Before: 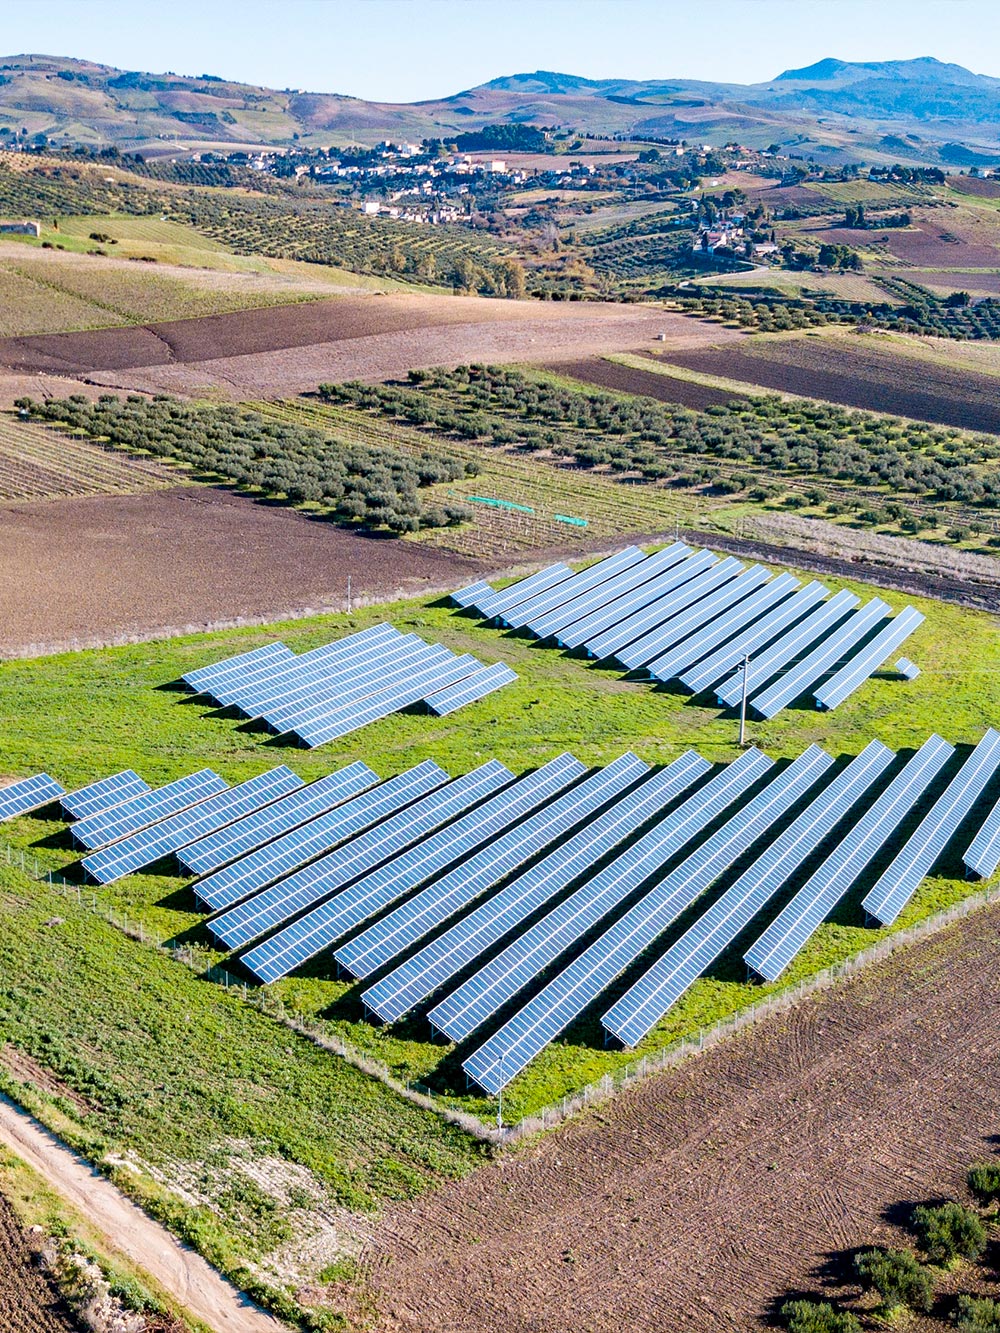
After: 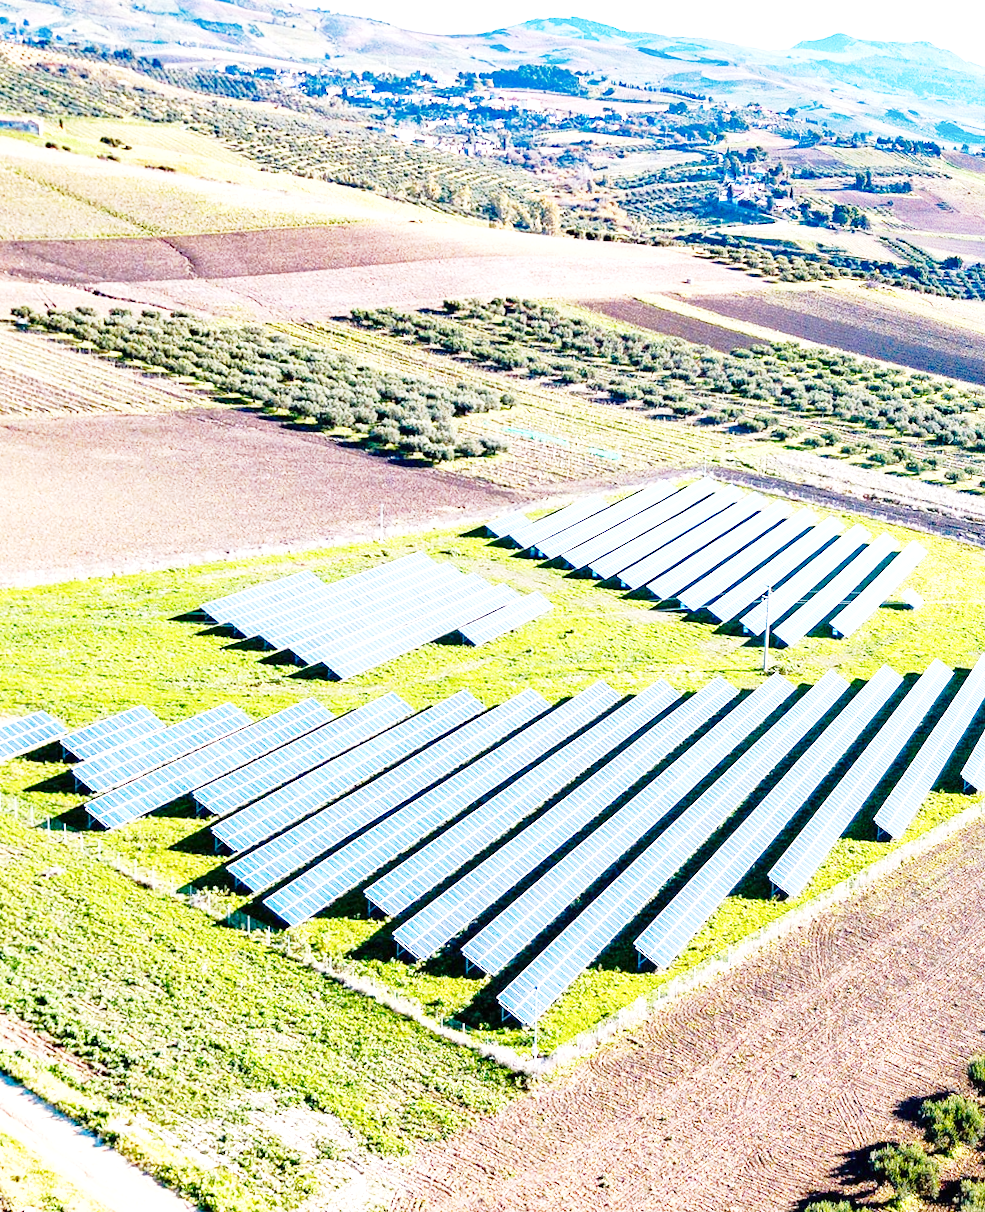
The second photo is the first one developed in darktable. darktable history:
exposure: black level correction 0, exposure 1.379 EV, compensate exposure bias true, compensate highlight preservation false
rotate and perspective: rotation -0.013°, lens shift (vertical) -0.027, lens shift (horizontal) 0.178, crop left 0.016, crop right 0.989, crop top 0.082, crop bottom 0.918
base curve: curves: ch0 [(0, 0) (0.028, 0.03) (0.121, 0.232) (0.46, 0.748) (0.859, 0.968) (1, 1)], preserve colors none
shadows and highlights: shadows -20, white point adjustment -2, highlights -35
